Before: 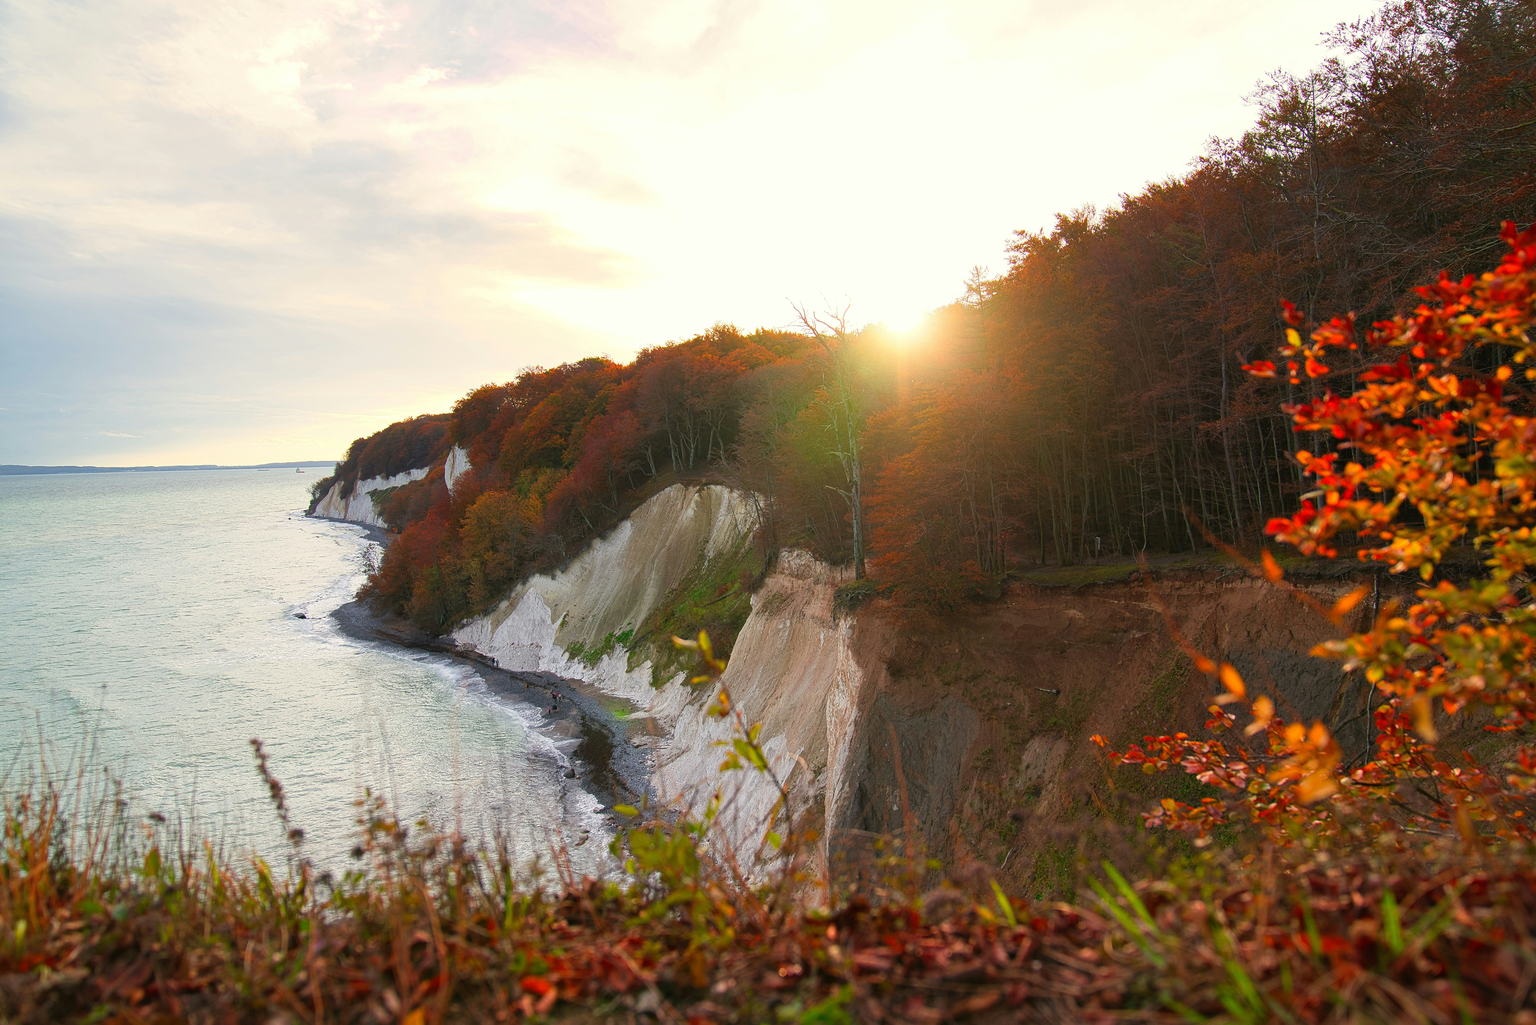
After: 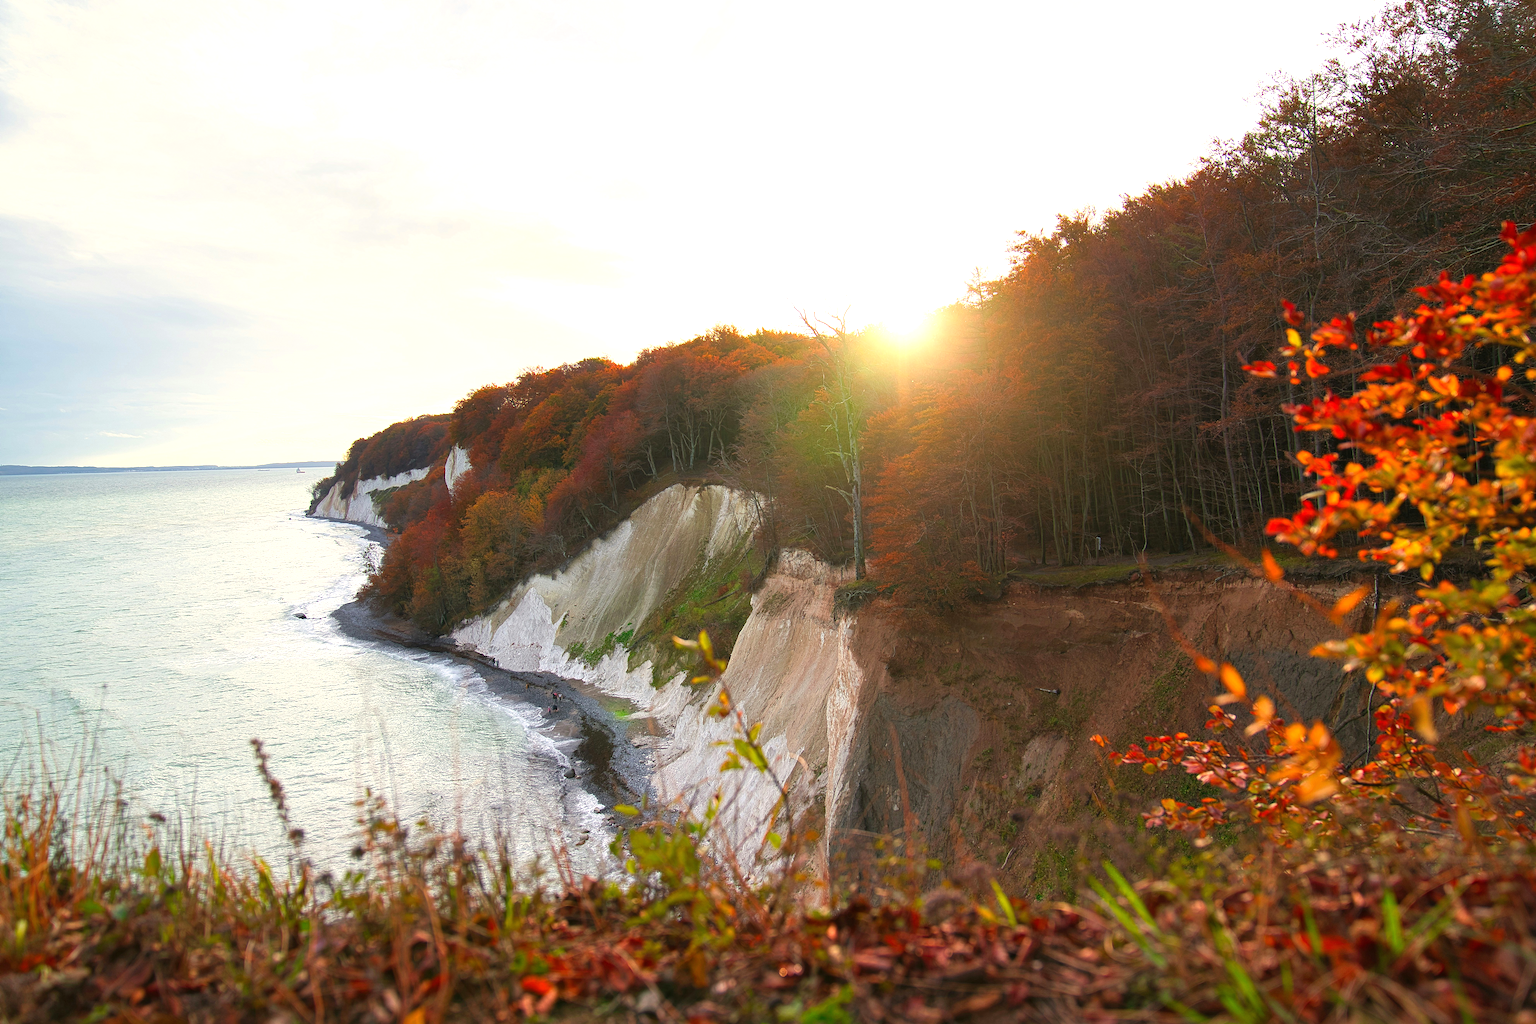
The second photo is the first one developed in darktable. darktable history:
exposure: exposure 0.401 EV, compensate highlight preservation false
